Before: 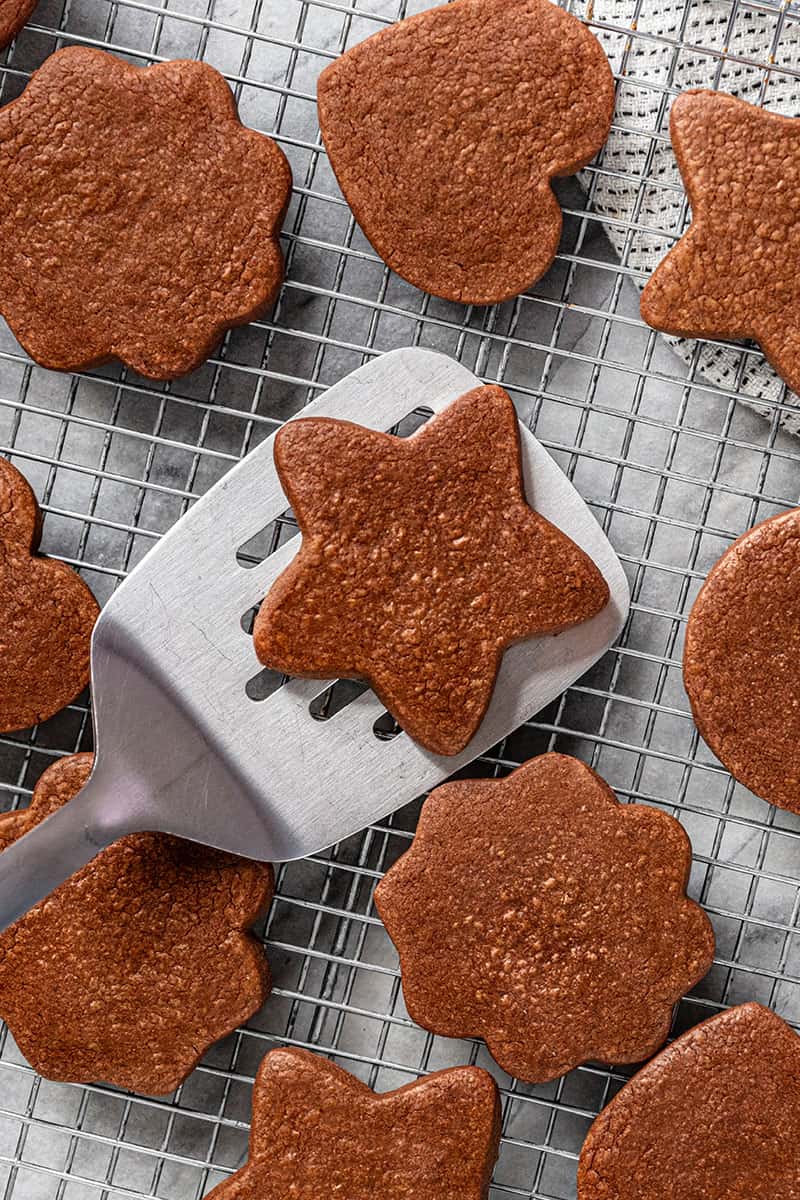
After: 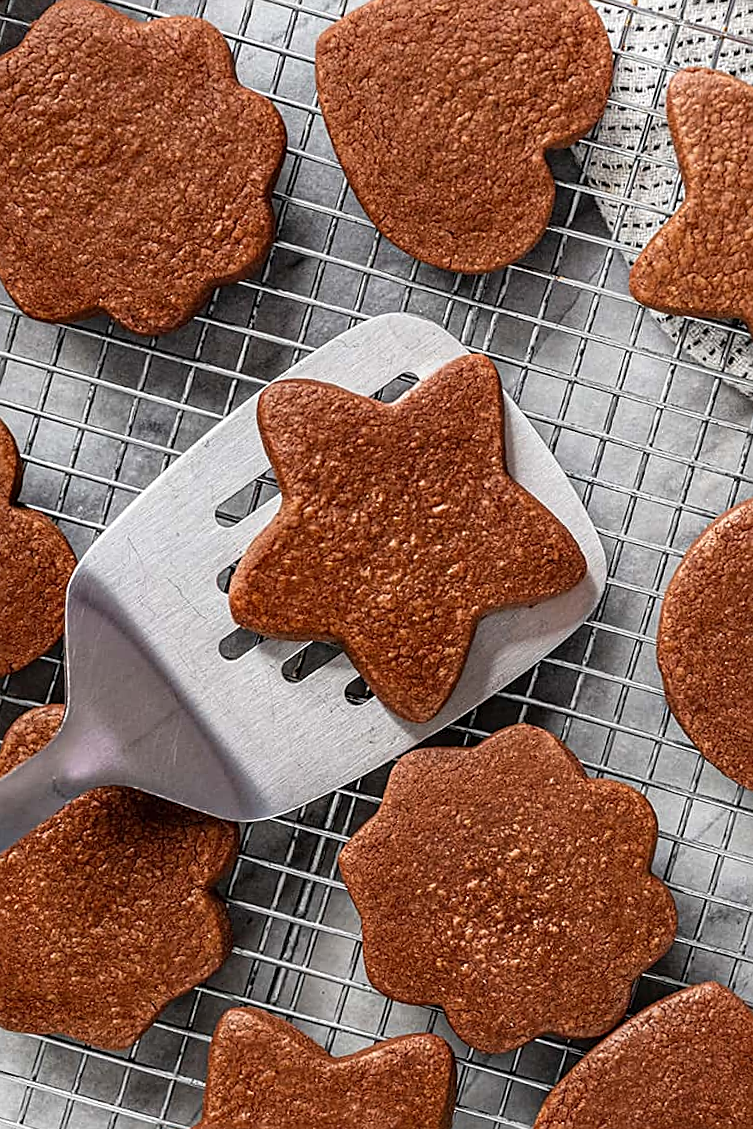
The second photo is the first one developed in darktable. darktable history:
crop and rotate: angle -2.41°
sharpen: on, module defaults
